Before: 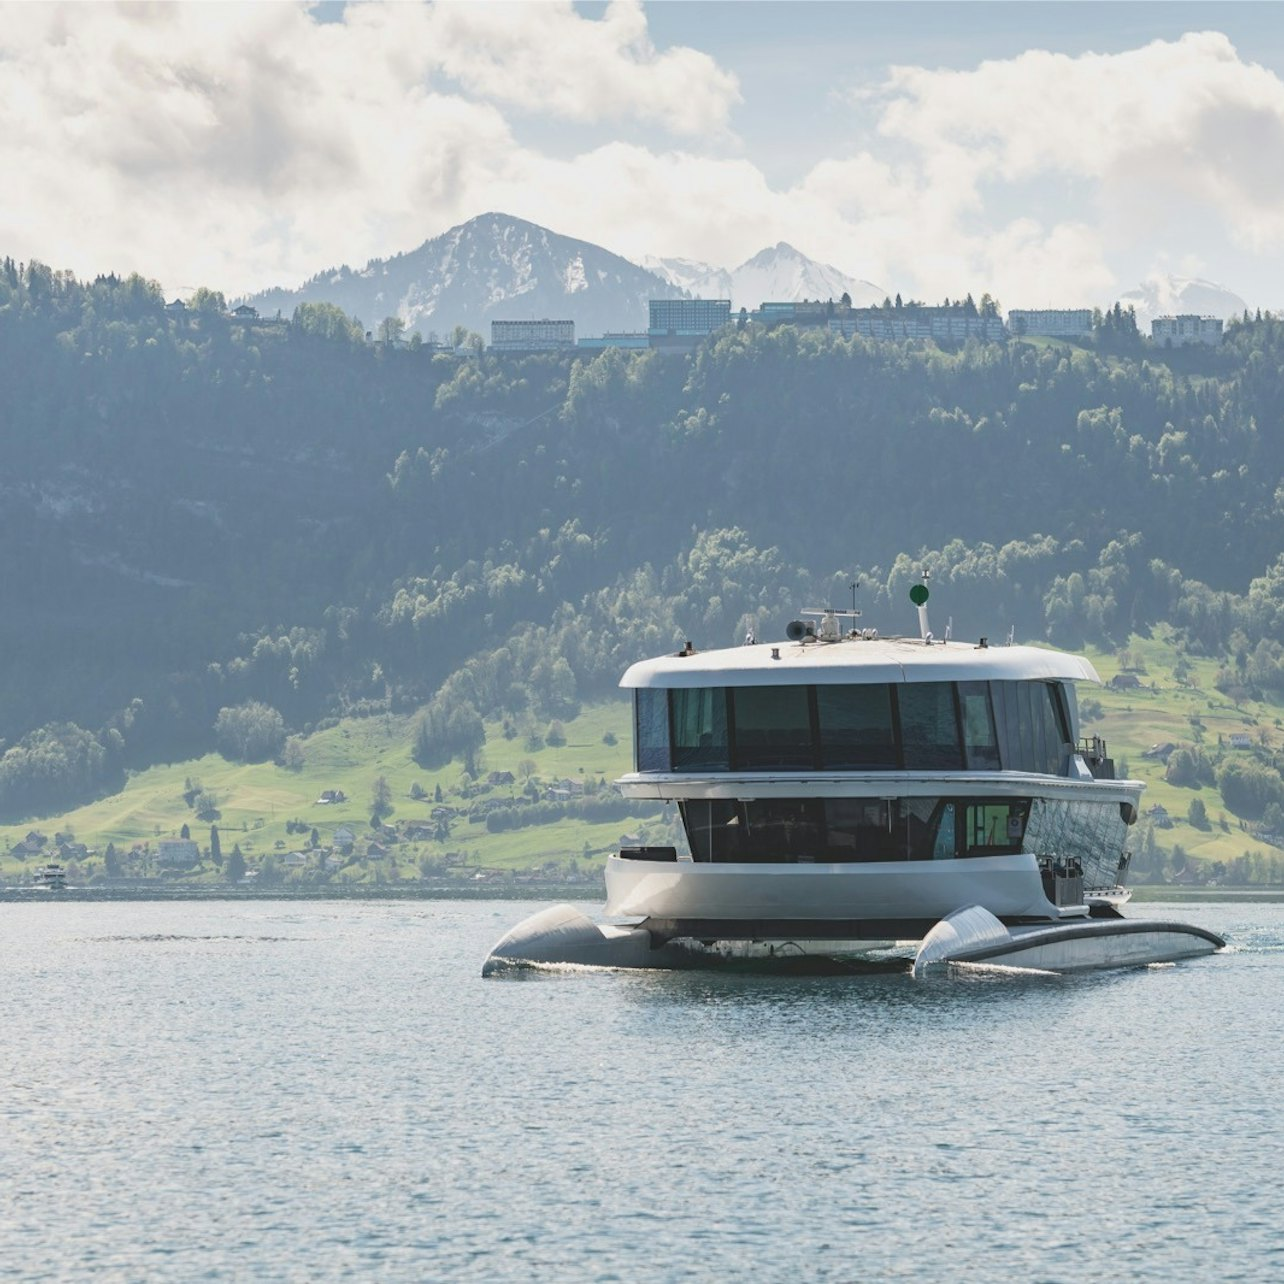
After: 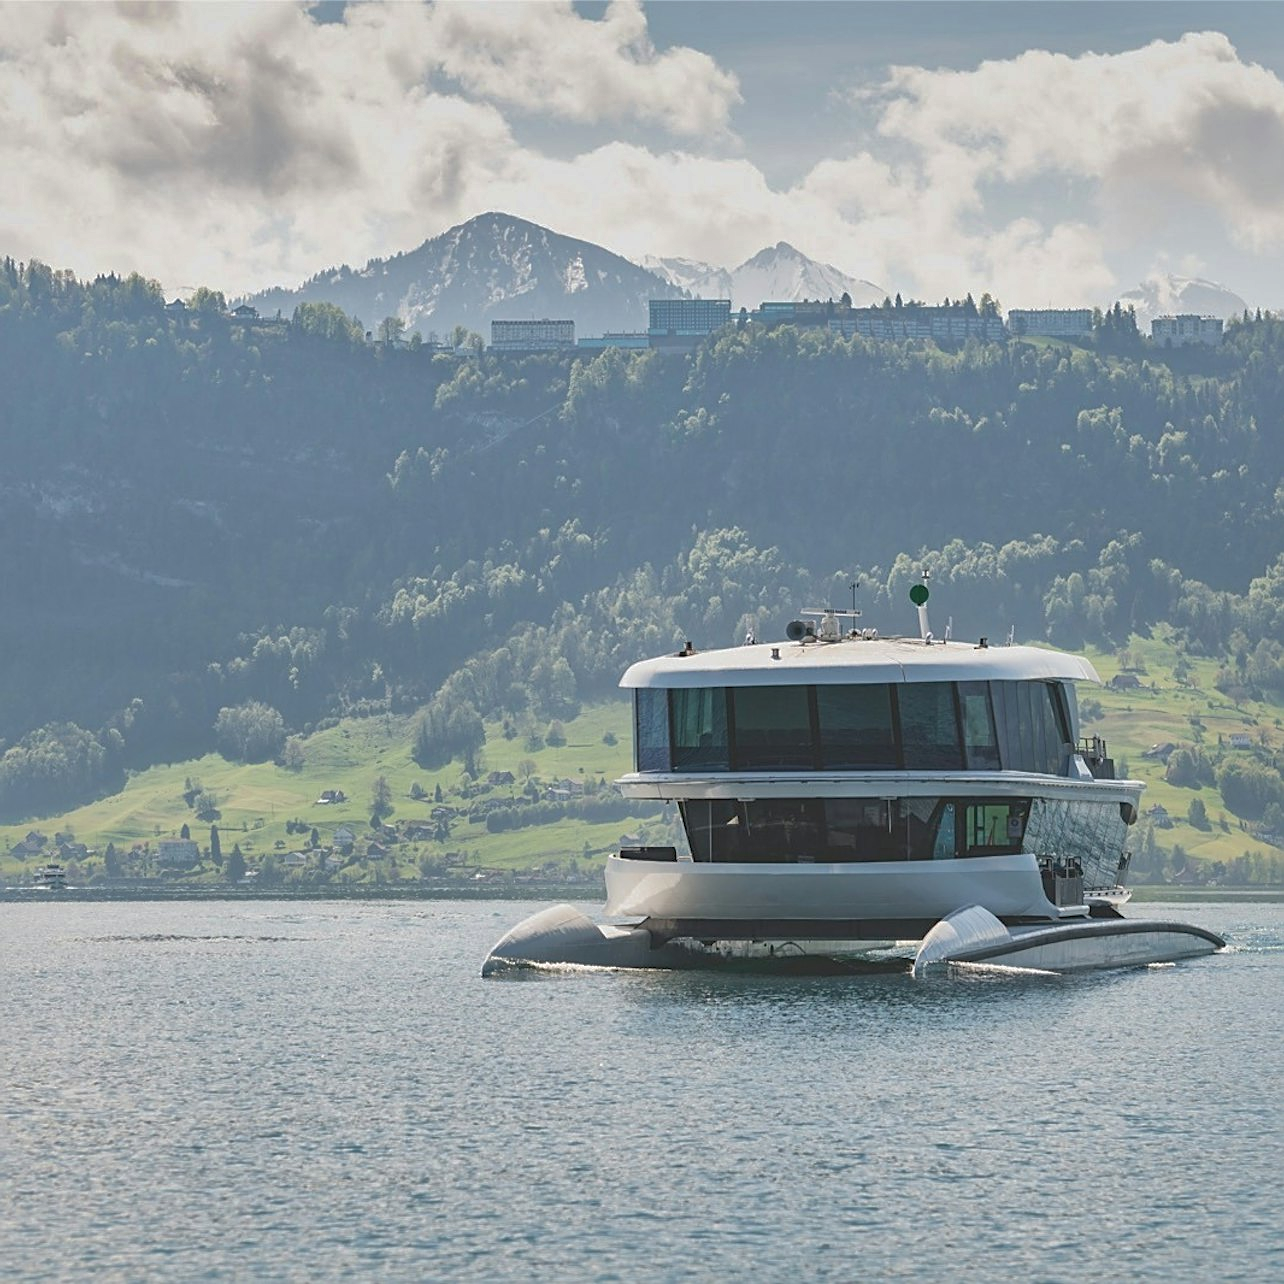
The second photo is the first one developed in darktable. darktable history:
sharpen: on, module defaults
shadows and highlights: highlights -59.72
